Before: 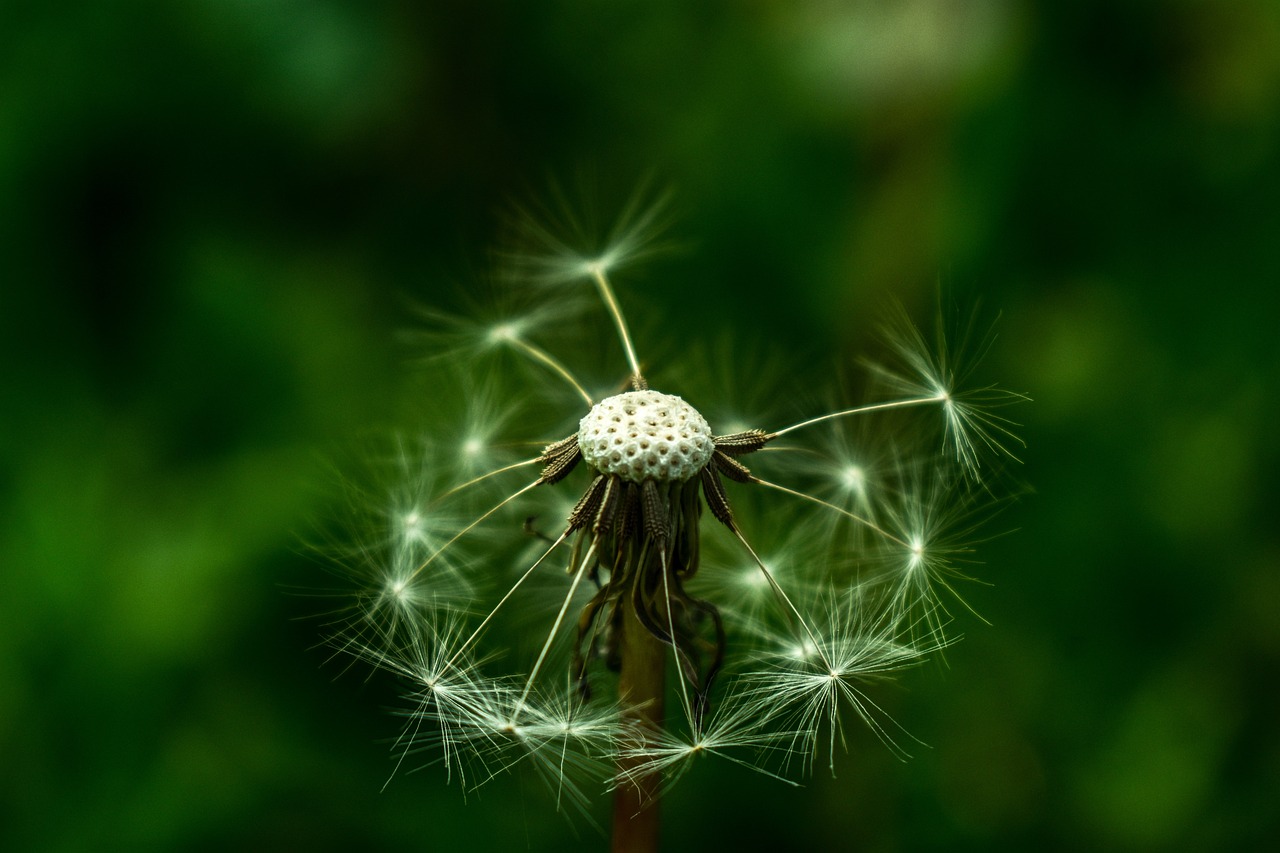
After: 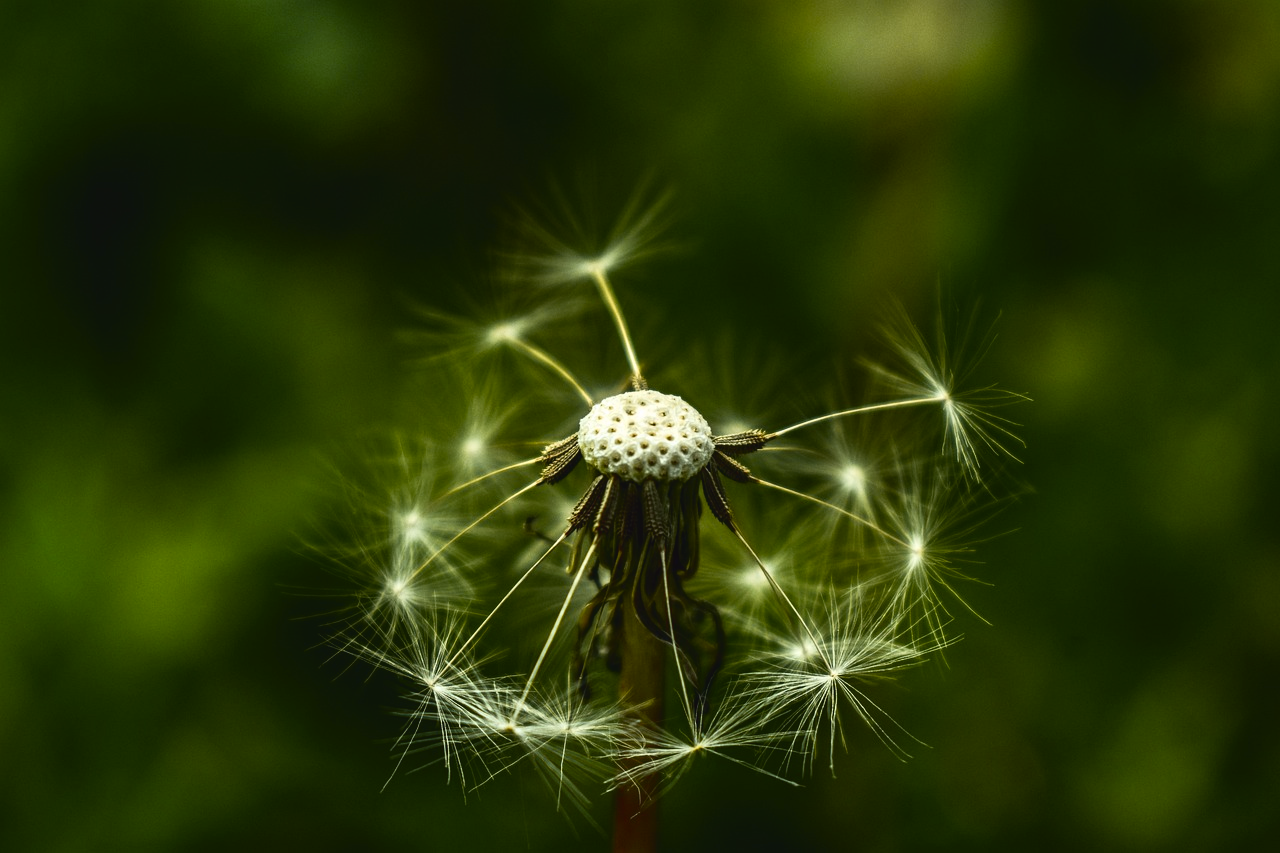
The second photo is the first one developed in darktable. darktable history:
tone curve: curves: ch0 [(0, 0.036) (0.119, 0.115) (0.461, 0.479) (0.715, 0.767) (0.817, 0.865) (1, 0.998)]; ch1 [(0, 0) (0.377, 0.416) (0.44, 0.461) (0.487, 0.49) (0.514, 0.525) (0.538, 0.561) (0.67, 0.713) (1, 1)]; ch2 [(0, 0) (0.38, 0.405) (0.463, 0.445) (0.492, 0.486) (0.529, 0.533) (0.578, 0.59) (0.653, 0.698) (1, 1)], color space Lab, independent channels, preserve colors none
